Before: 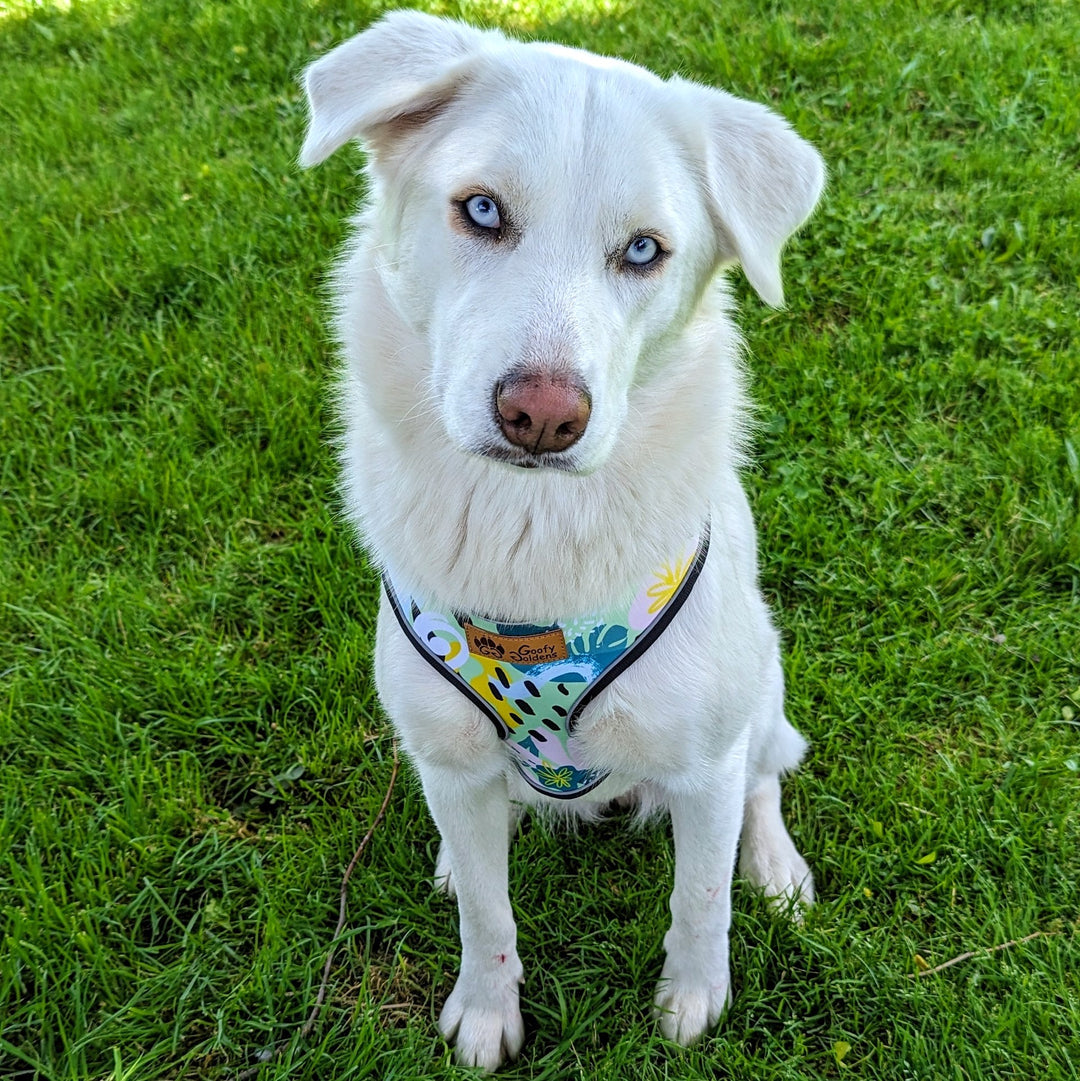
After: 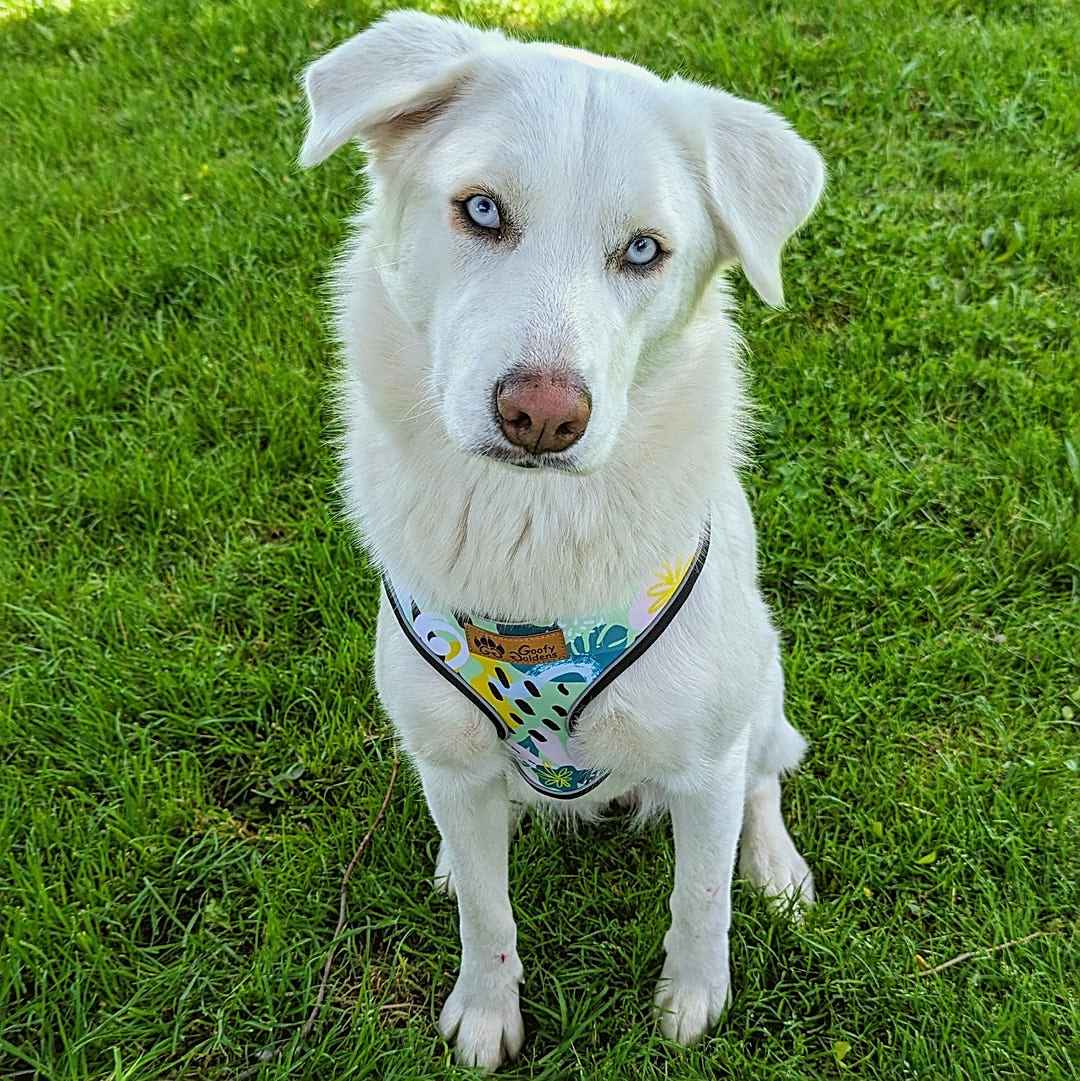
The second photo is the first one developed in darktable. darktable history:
sharpen: on, module defaults
color balance: mode lift, gamma, gain (sRGB), lift [1.04, 1, 1, 0.97], gamma [1.01, 1, 1, 0.97], gain [0.96, 1, 1, 0.97]
